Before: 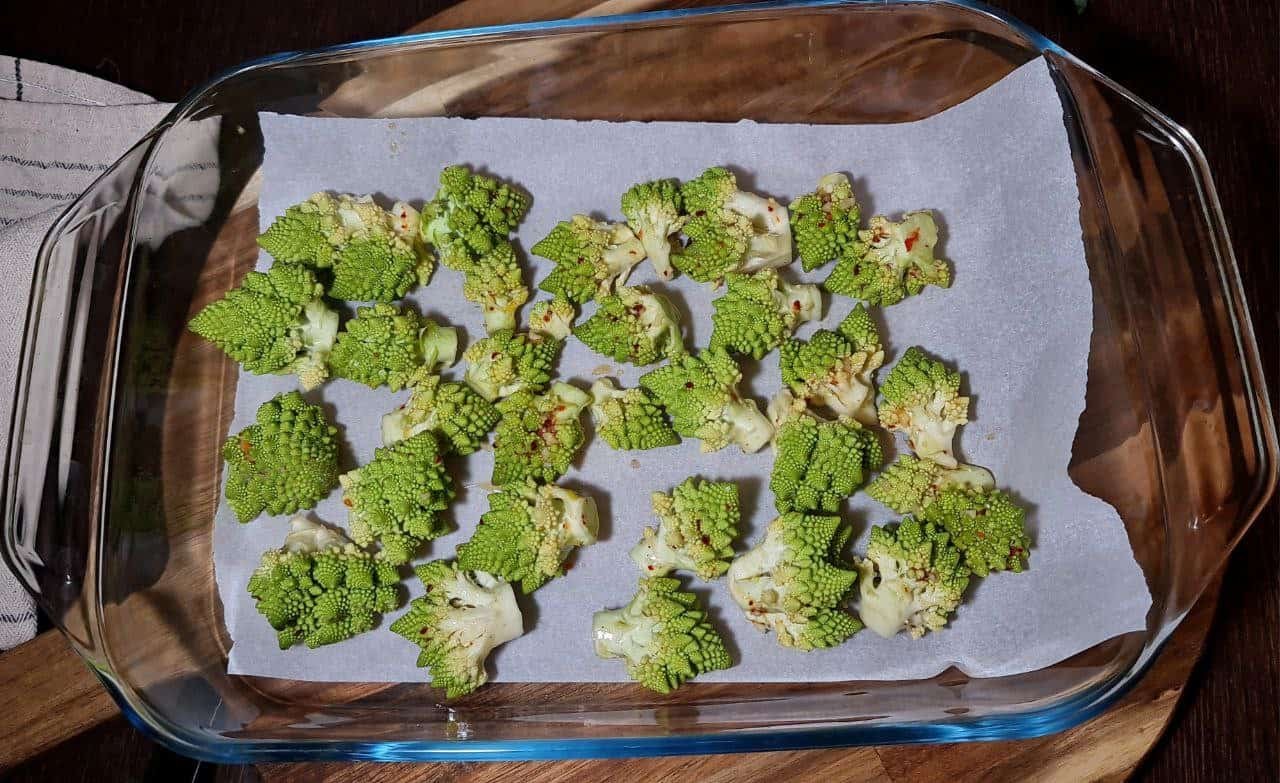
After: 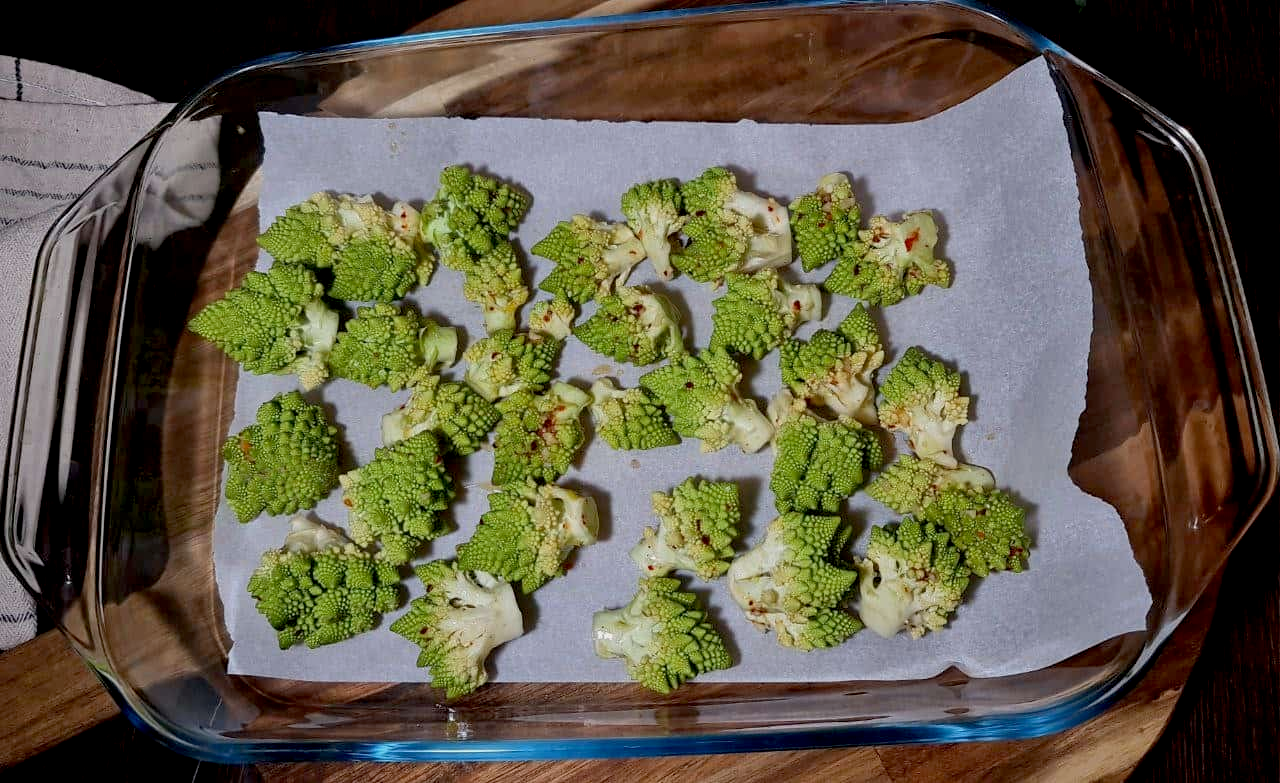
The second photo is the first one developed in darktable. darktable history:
exposure: black level correction 0.009, exposure -0.165 EV, compensate exposure bias true, compensate highlight preservation false
